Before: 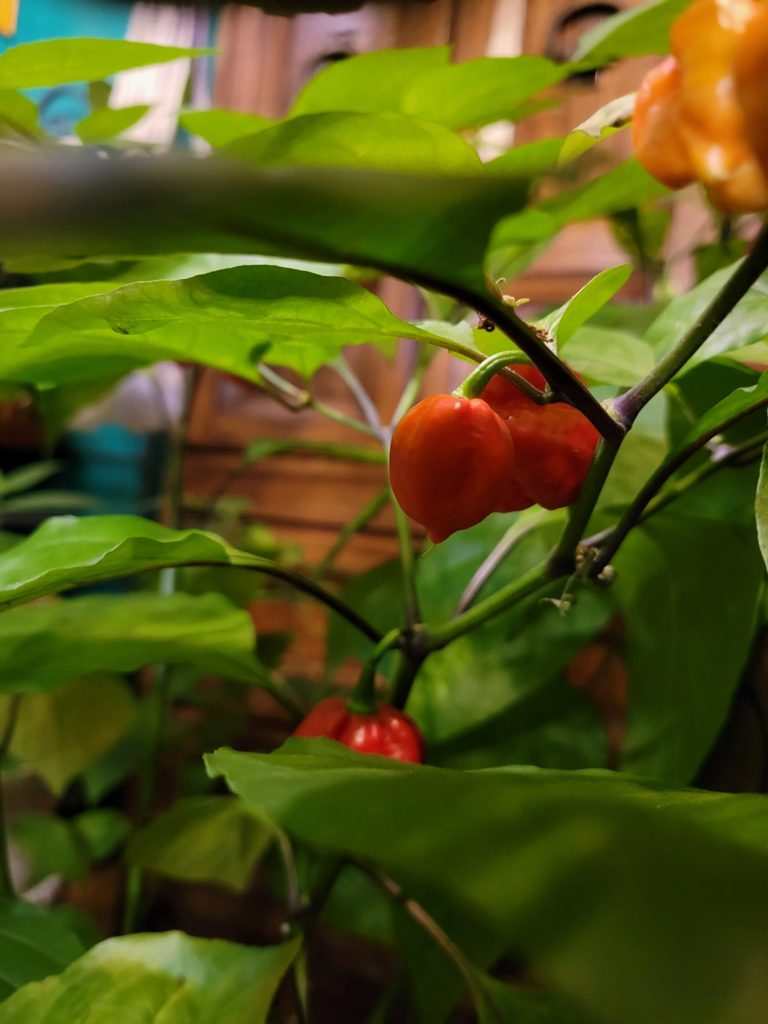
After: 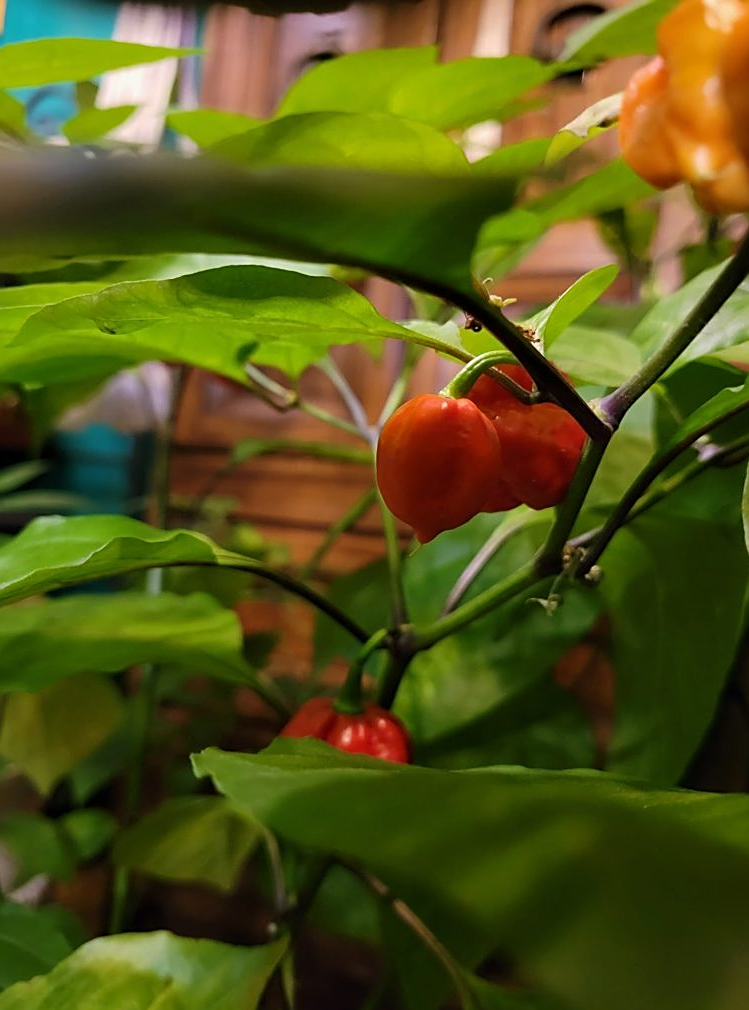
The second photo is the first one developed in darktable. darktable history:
crop and rotate: left 1.774%, right 0.633%, bottom 1.28%
tone equalizer: on, module defaults
sharpen: on, module defaults
exposure: compensate highlight preservation false
